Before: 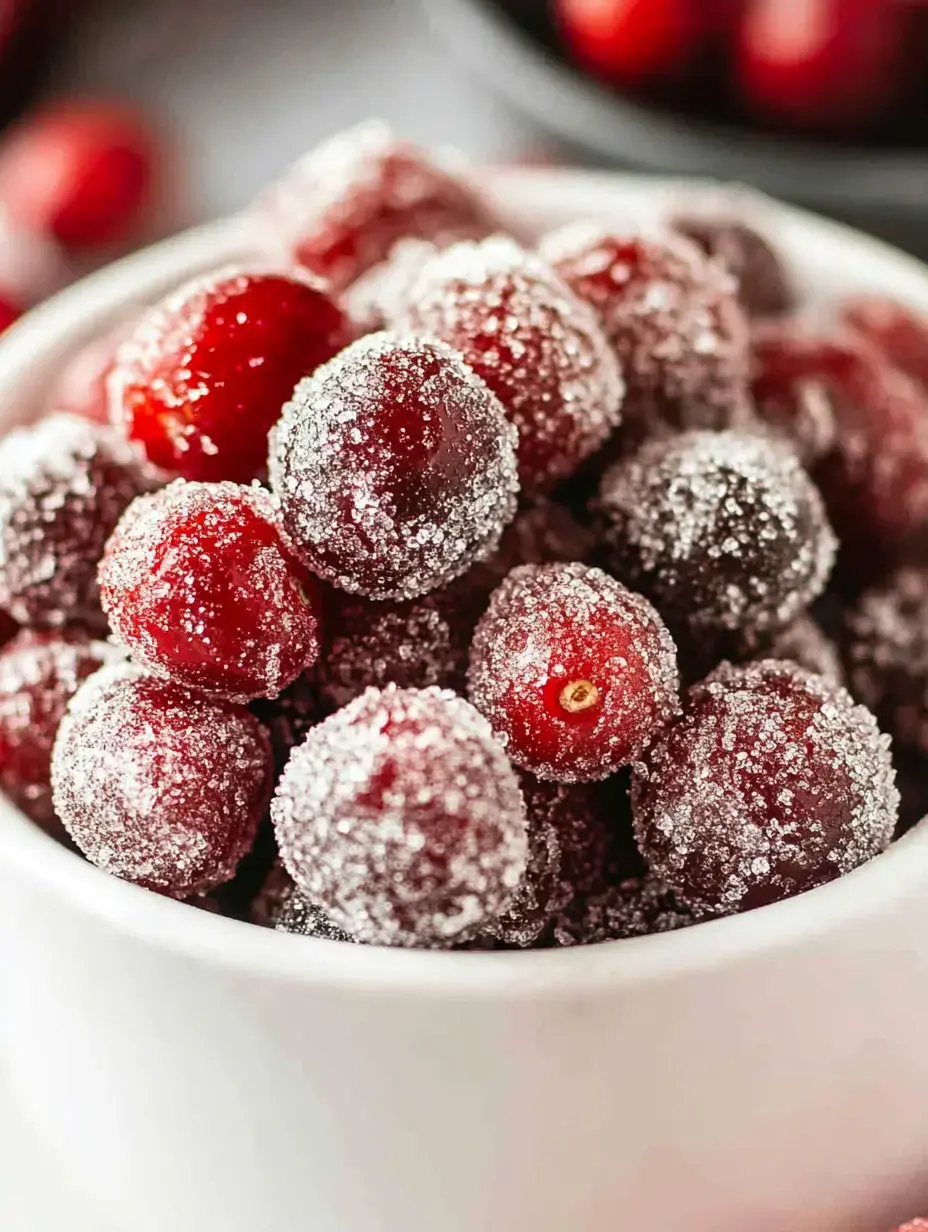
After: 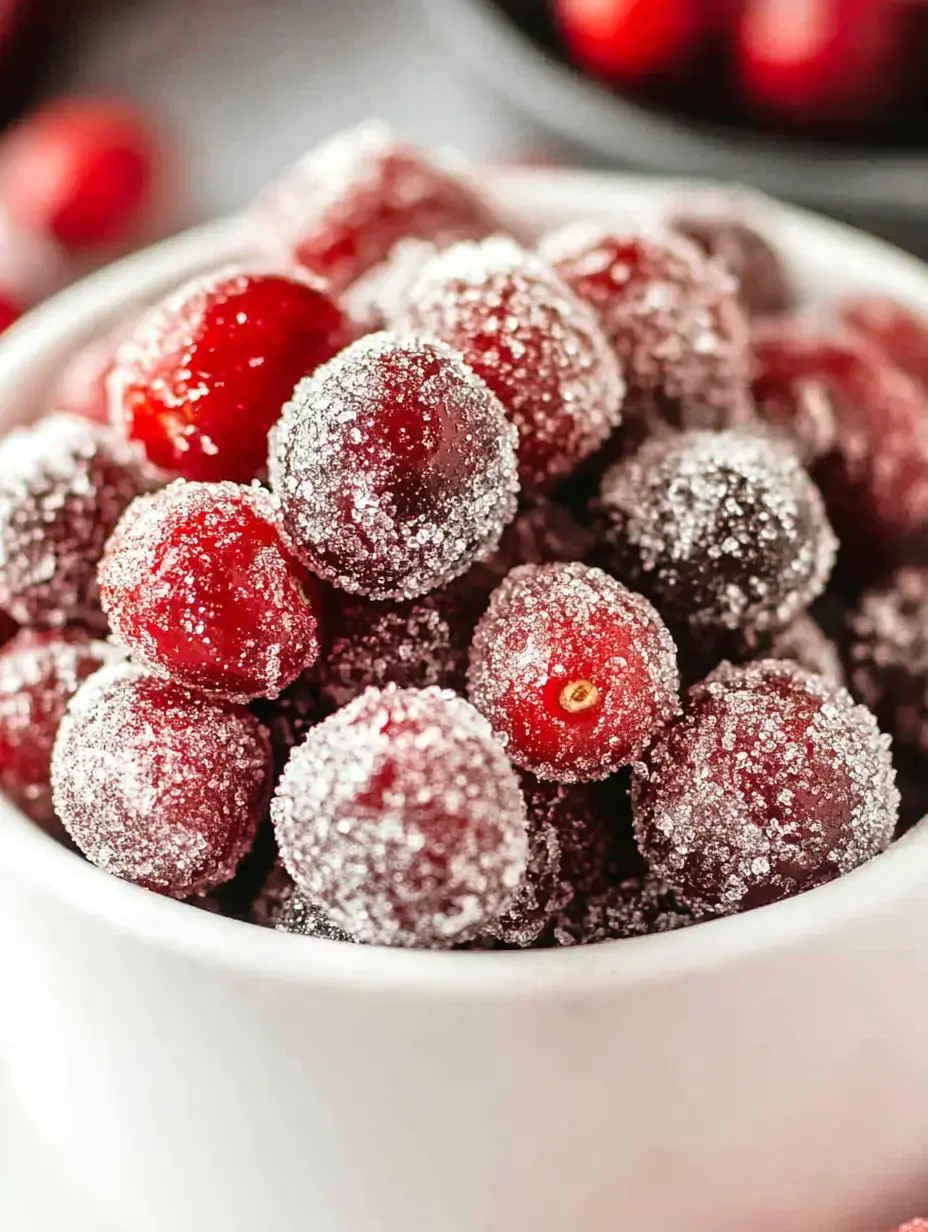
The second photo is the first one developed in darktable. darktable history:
tone equalizer: -8 EV 0.008 EV, -7 EV -0.019 EV, -6 EV 0.012 EV, -5 EV 0.047 EV, -4 EV 0.248 EV, -3 EV 0.621 EV, -2 EV 0.586 EV, -1 EV 0.18 EV, +0 EV 0.047 EV
